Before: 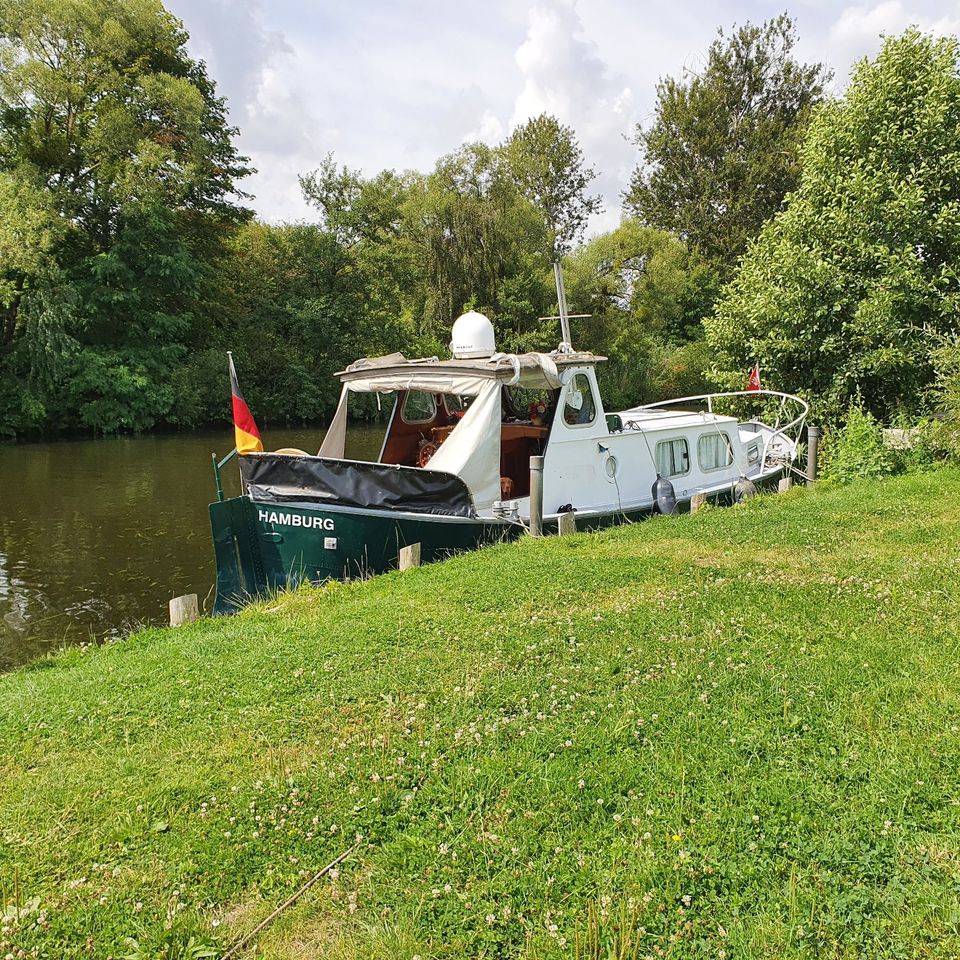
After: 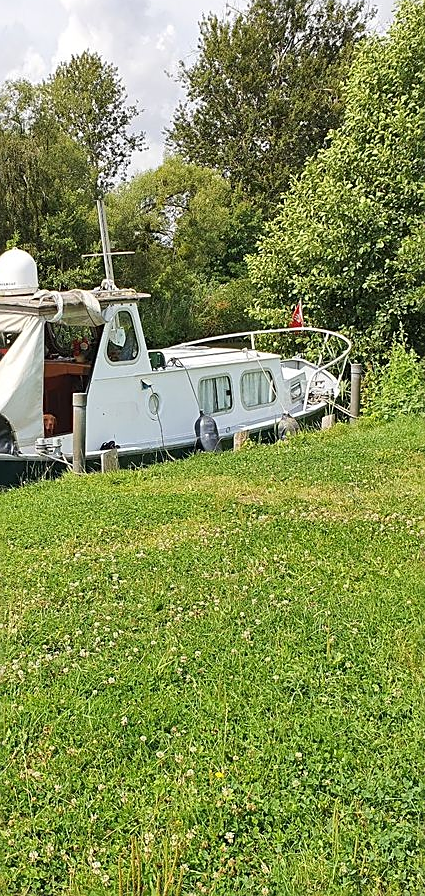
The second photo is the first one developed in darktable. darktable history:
sharpen: on, module defaults
crop: left 47.628%, top 6.643%, right 7.874%
fill light: on, module defaults
